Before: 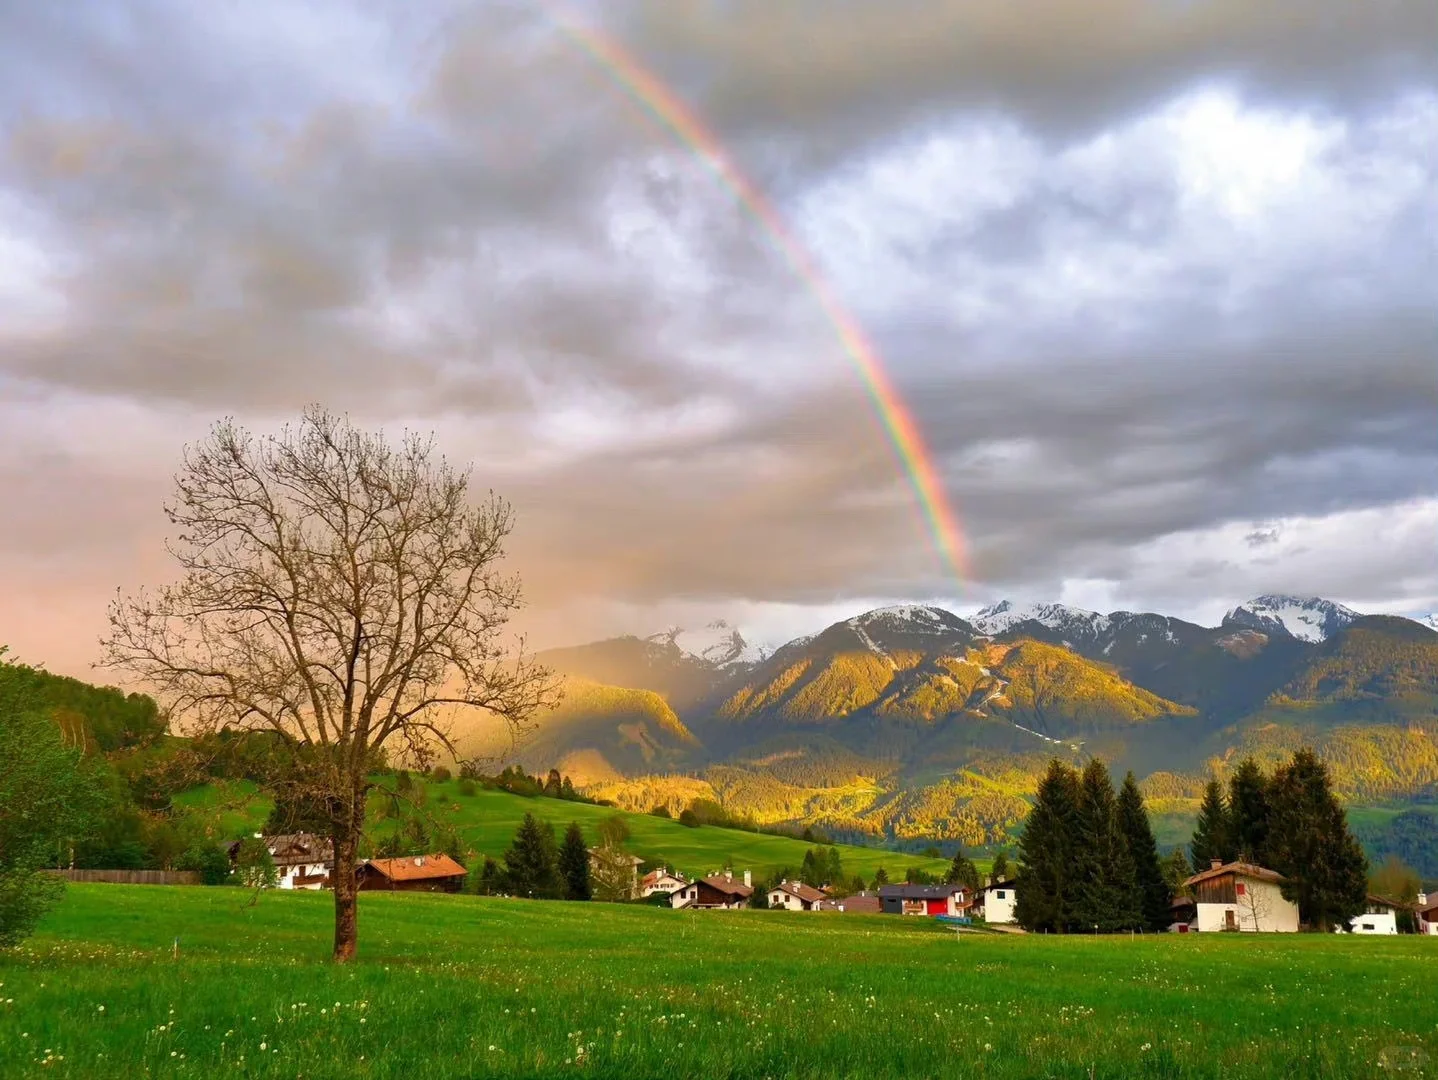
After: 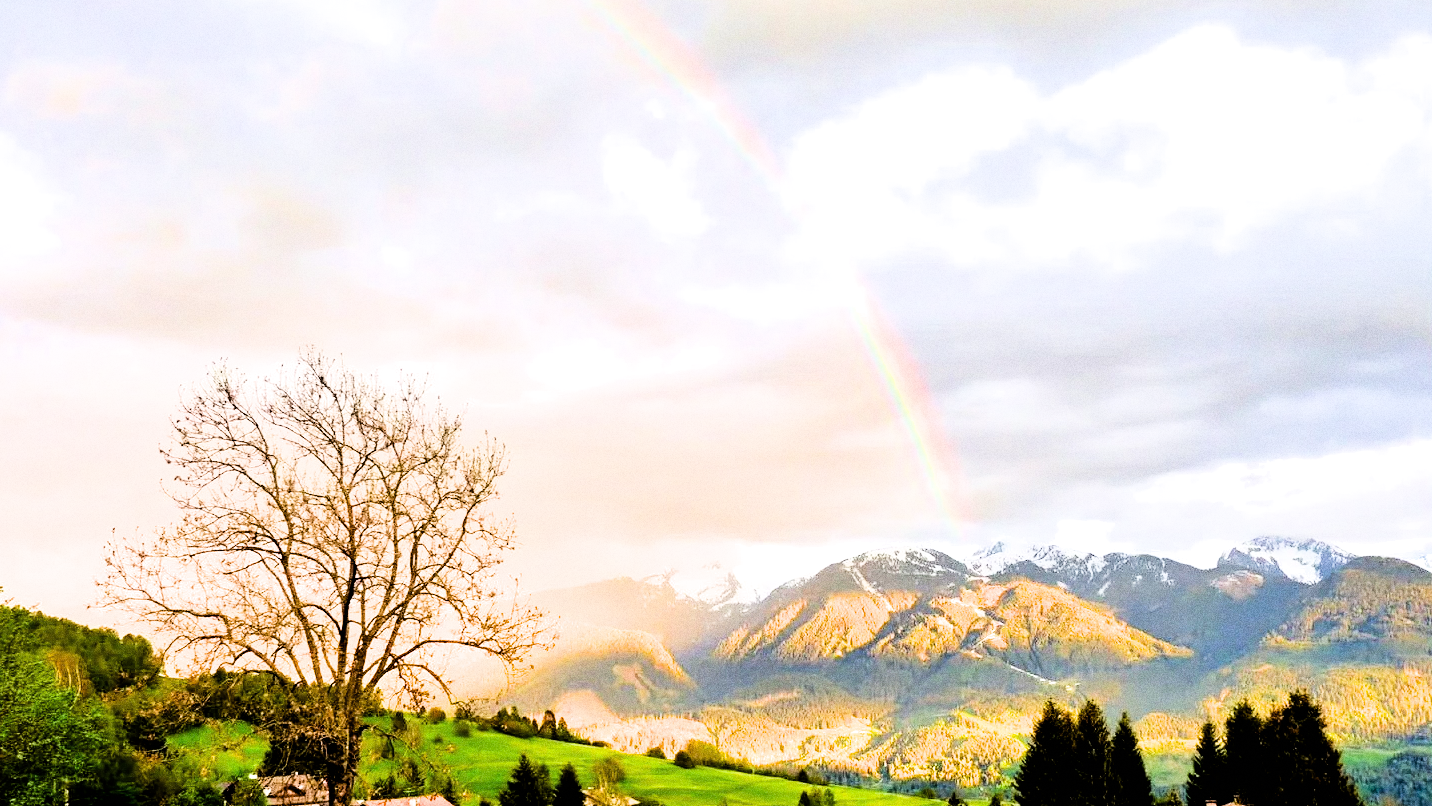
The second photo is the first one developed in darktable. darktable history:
crop: left 0.387%, top 5.469%, bottom 19.809%
tone equalizer: -8 EV -1.08 EV, -7 EV -1.01 EV, -6 EV -0.867 EV, -5 EV -0.578 EV, -3 EV 0.578 EV, -2 EV 0.867 EV, -1 EV 1.01 EV, +0 EV 1.08 EV, edges refinement/feathering 500, mask exposure compensation -1.57 EV, preserve details no
filmic rgb: black relative exposure -5 EV, hardness 2.88, contrast 1.3, highlights saturation mix -10%
grain: coarseness 11.82 ISO, strength 36.67%, mid-tones bias 74.17%
exposure: black level correction 0.011, exposure 1.088 EV, compensate exposure bias true, compensate highlight preservation false
